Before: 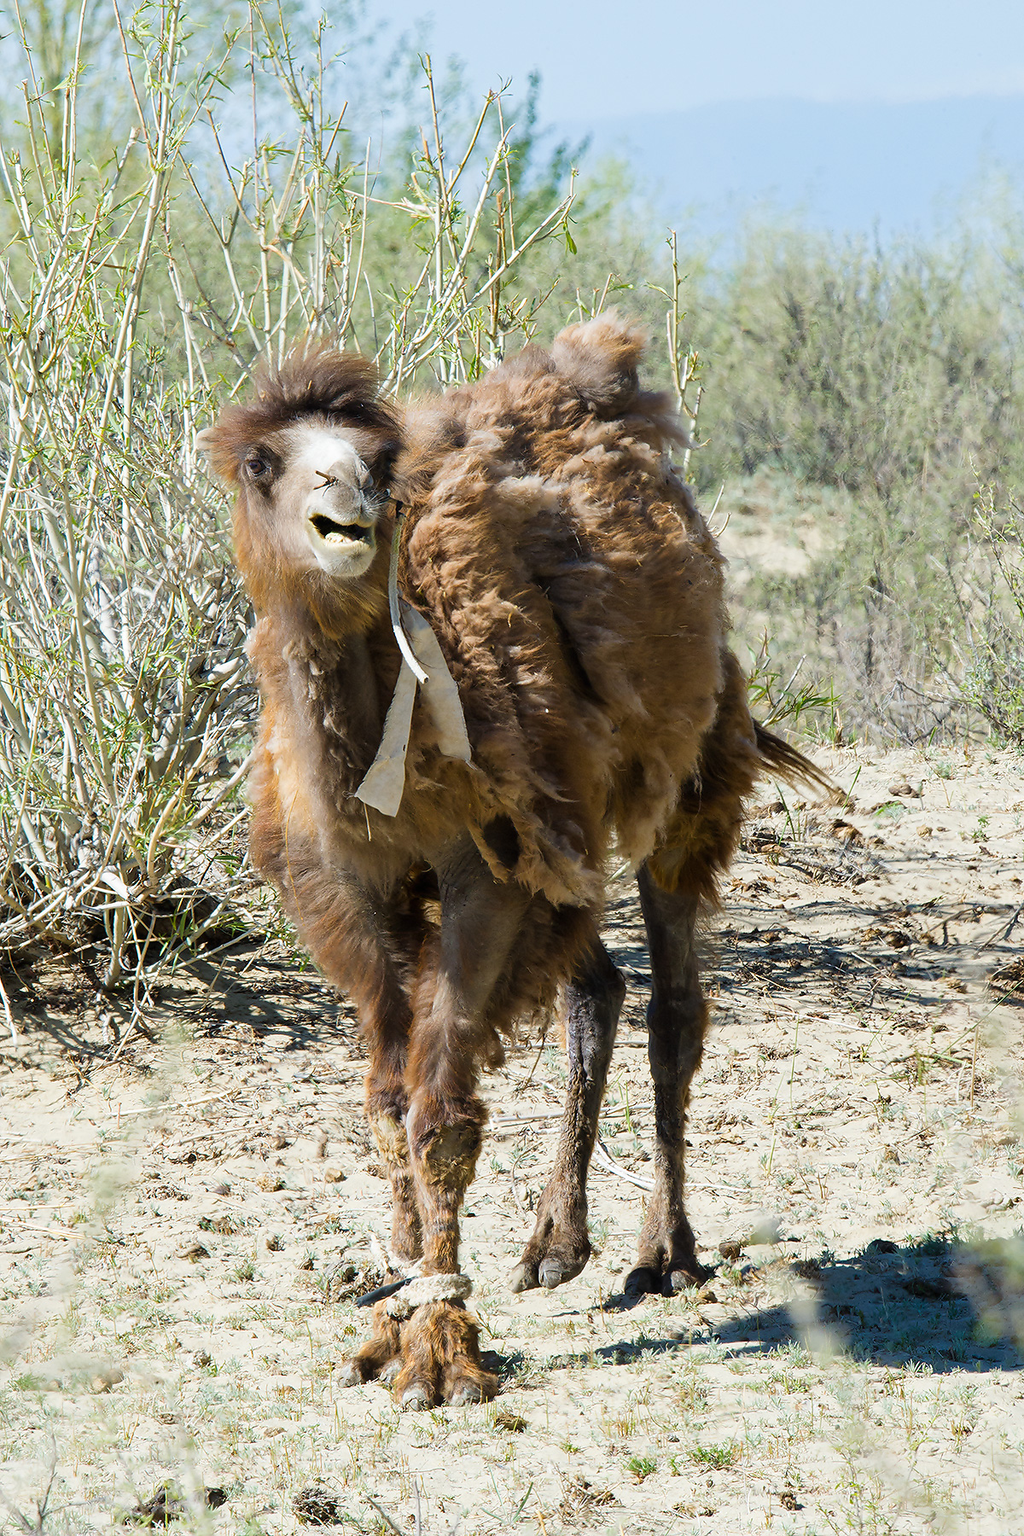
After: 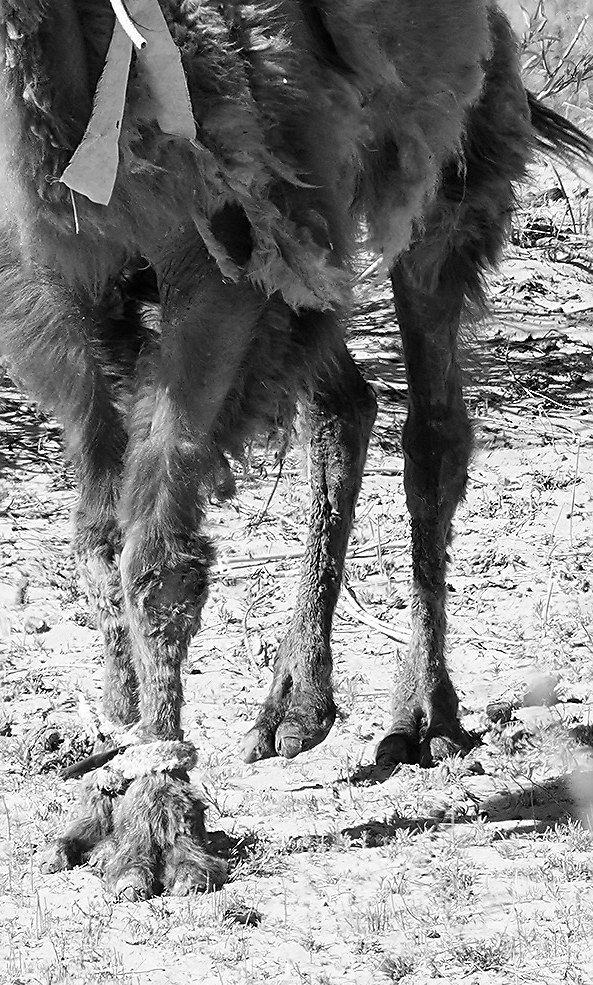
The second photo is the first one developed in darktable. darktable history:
crop: left 29.672%, top 41.786%, right 20.851%, bottom 3.487%
white balance: red 1.127, blue 0.943
monochrome: on, module defaults
sharpen: on, module defaults
